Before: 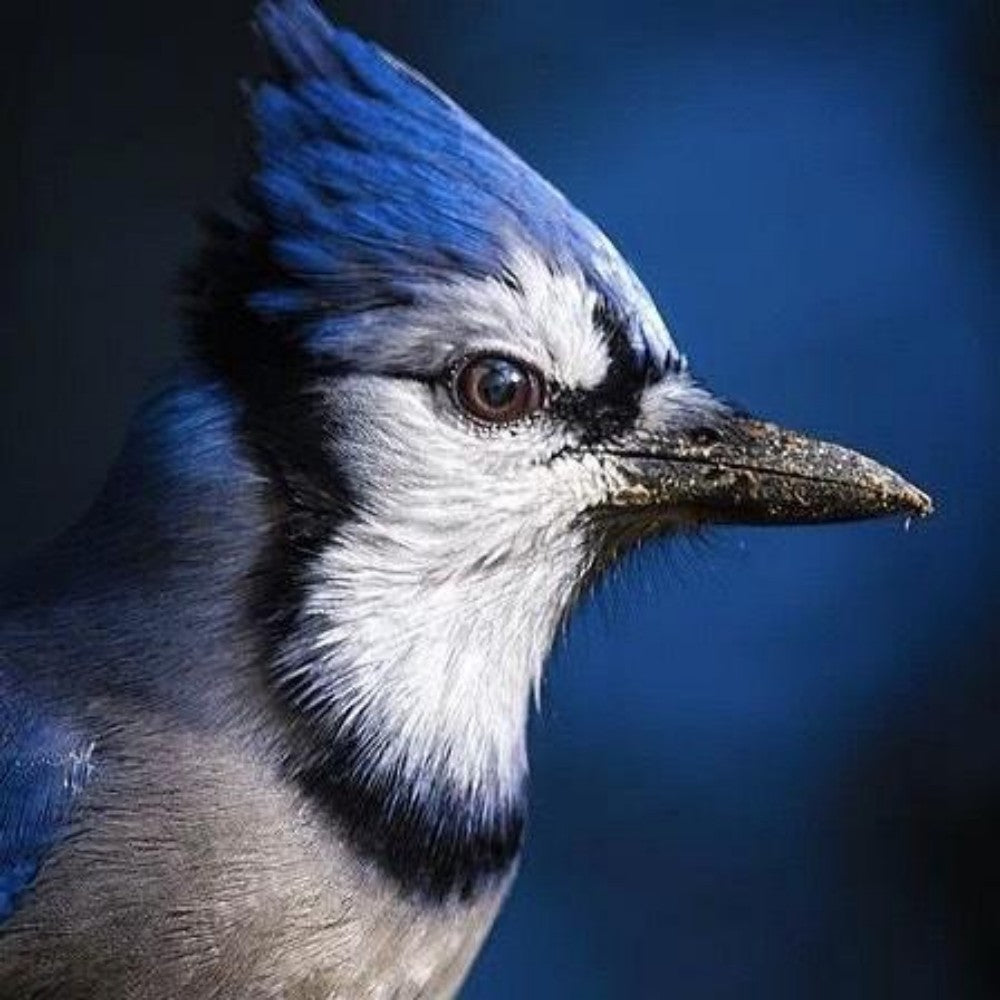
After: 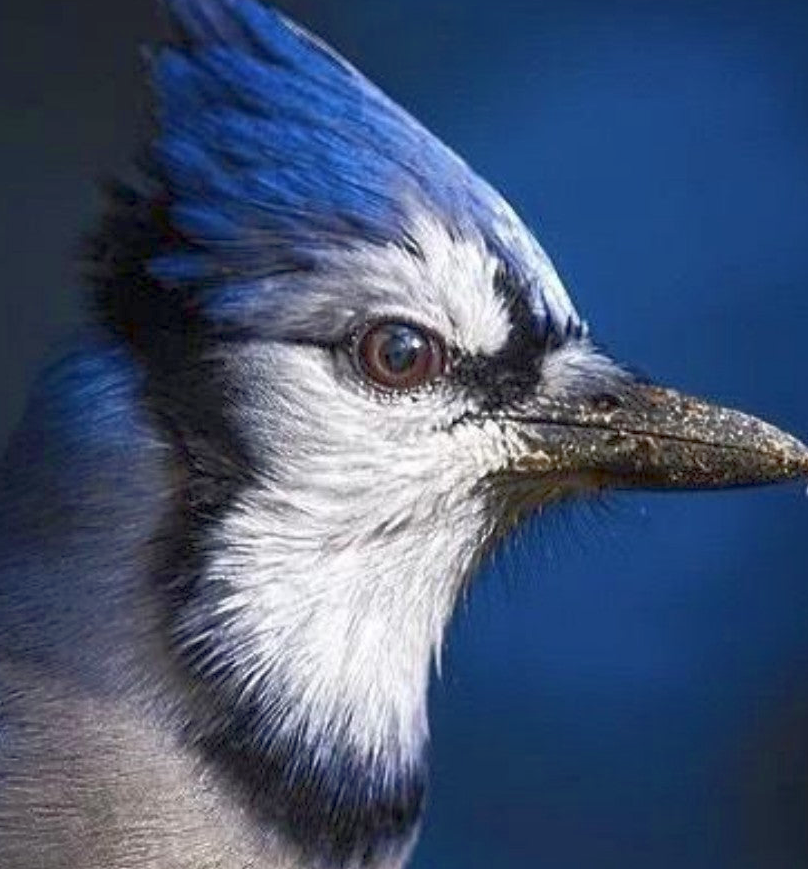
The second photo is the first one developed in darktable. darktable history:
crop: left 9.929%, top 3.475%, right 9.188%, bottom 9.529%
rgb curve: curves: ch0 [(0, 0) (0.072, 0.166) (0.217, 0.293) (0.414, 0.42) (1, 1)], compensate middle gray true, preserve colors basic power
